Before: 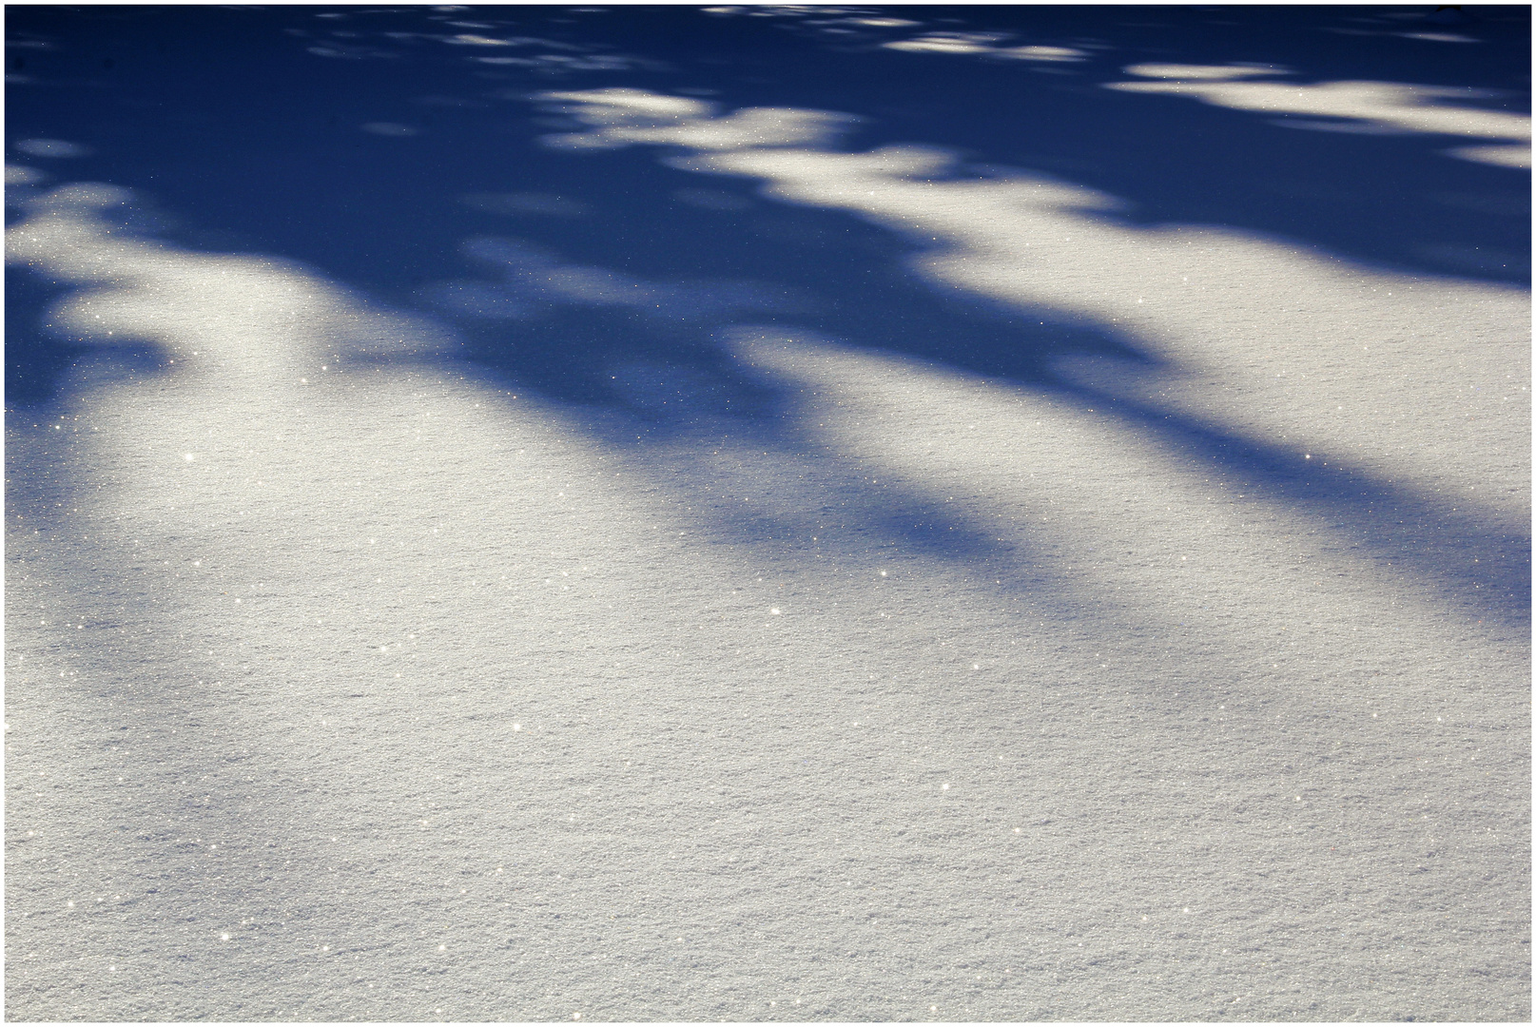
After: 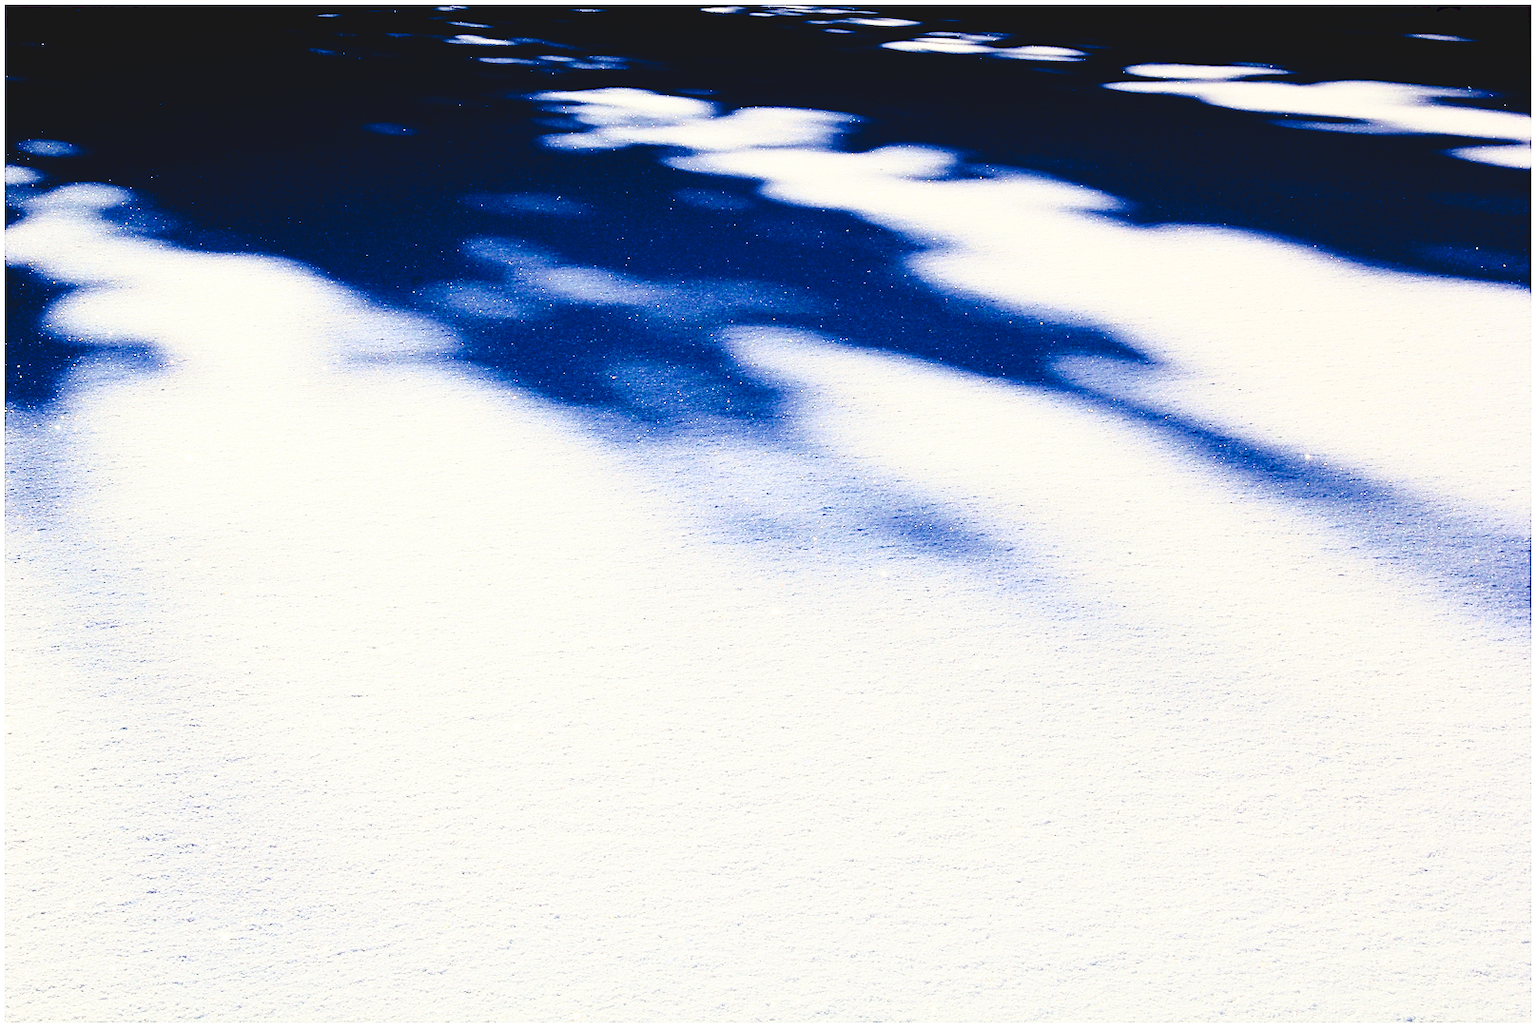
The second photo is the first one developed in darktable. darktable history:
tone equalizer: on, module defaults
sharpen: on, module defaults
contrast brightness saturation: contrast 0.04, saturation 0.16
rgb curve: curves: ch0 [(0, 0) (0.21, 0.15) (0.24, 0.21) (0.5, 0.75) (0.75, 0.96) (0.89, 0.99) (1, 1)]; ch1 [(0, 0.02) (0.21, 0.13) (0.25, 0.2) (0.5, 0.67) (0.75, 0.9) (0.89, 0.97) (1, 1)]; ch2 [(0, 0.02) (0.21, 0.13) (0.25, 0.2) (0.5, 0.67) (0.75, 0.9) (0.89, 0.97) (1, 1)], compensate middle gray true
tone curve: curves: ch0 [(0, 0) (0.003, 0.084) (0.011, 0.084) (0.025, 0.084) (0.044, 0.084) (0.069, 0.085) (0.1, 0.09) (0.136, 0.1) (0.177, 0.119) (0.224, 0.144) (0.277, 0.205) (0.335, 0.298) (0.399, 0.417) (0.468, 0.525) (0.543, 0.631) (0.623, 0.72) (0.709, 0.8) (0.801, 0.867) (0.898, 0.934) (1, 1)], preserve colors none
